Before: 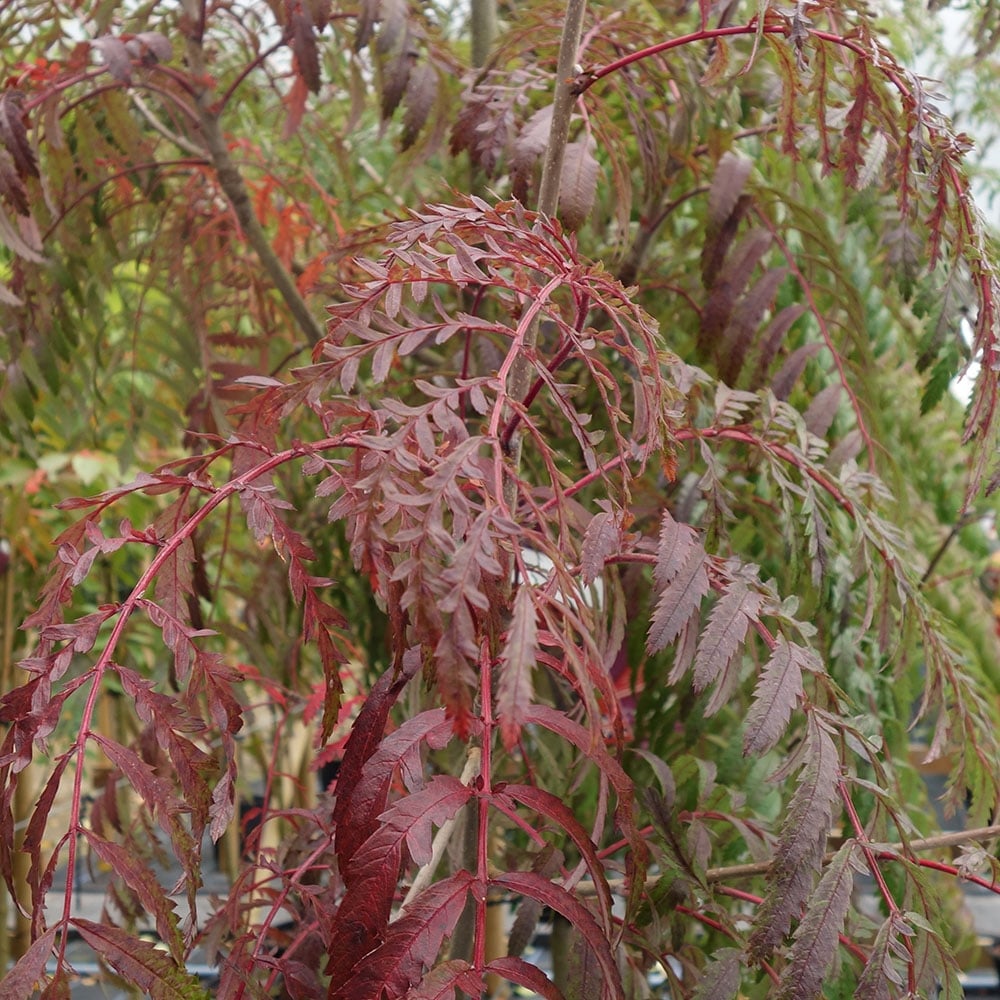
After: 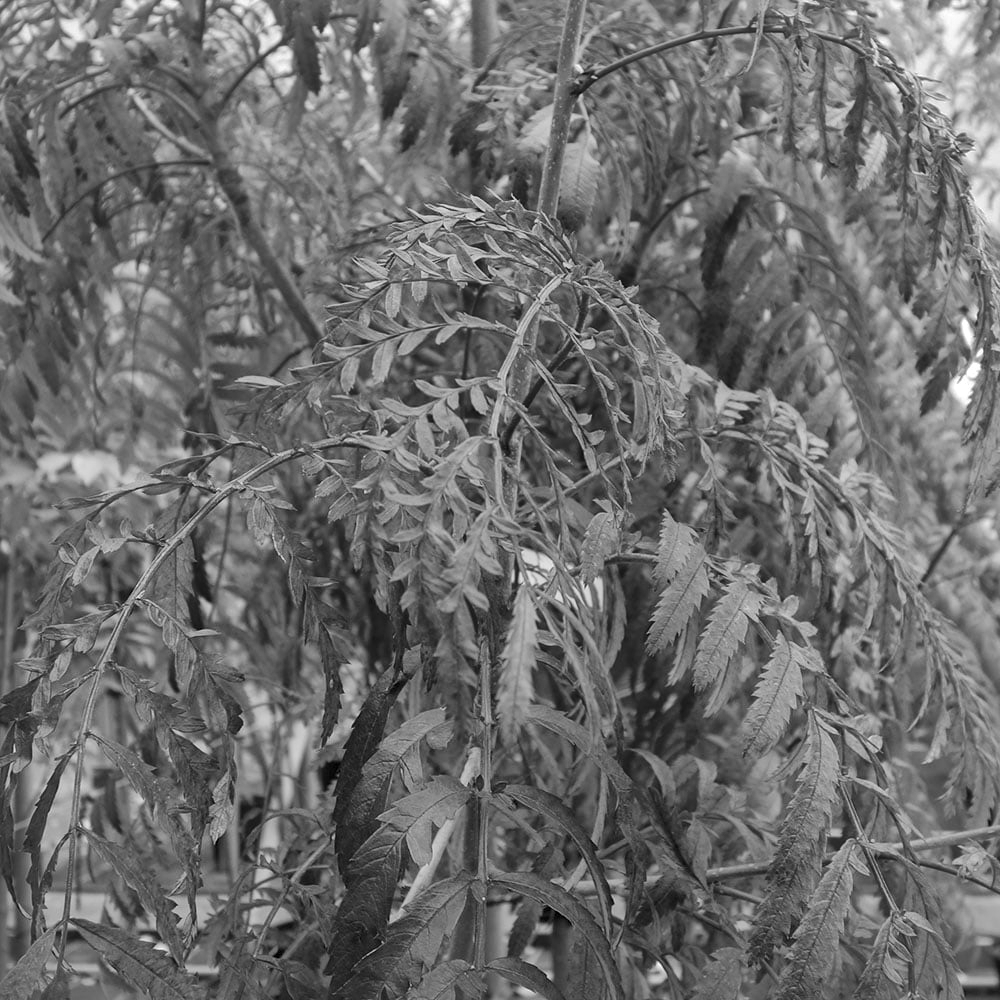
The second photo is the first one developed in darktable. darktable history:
shadows and highlights: on, module defaults
local contrast: mode bilateral grid, contrast 20, coarseness 50, detail 140%, midtone range 0.2
monochrome: on, module defaults
